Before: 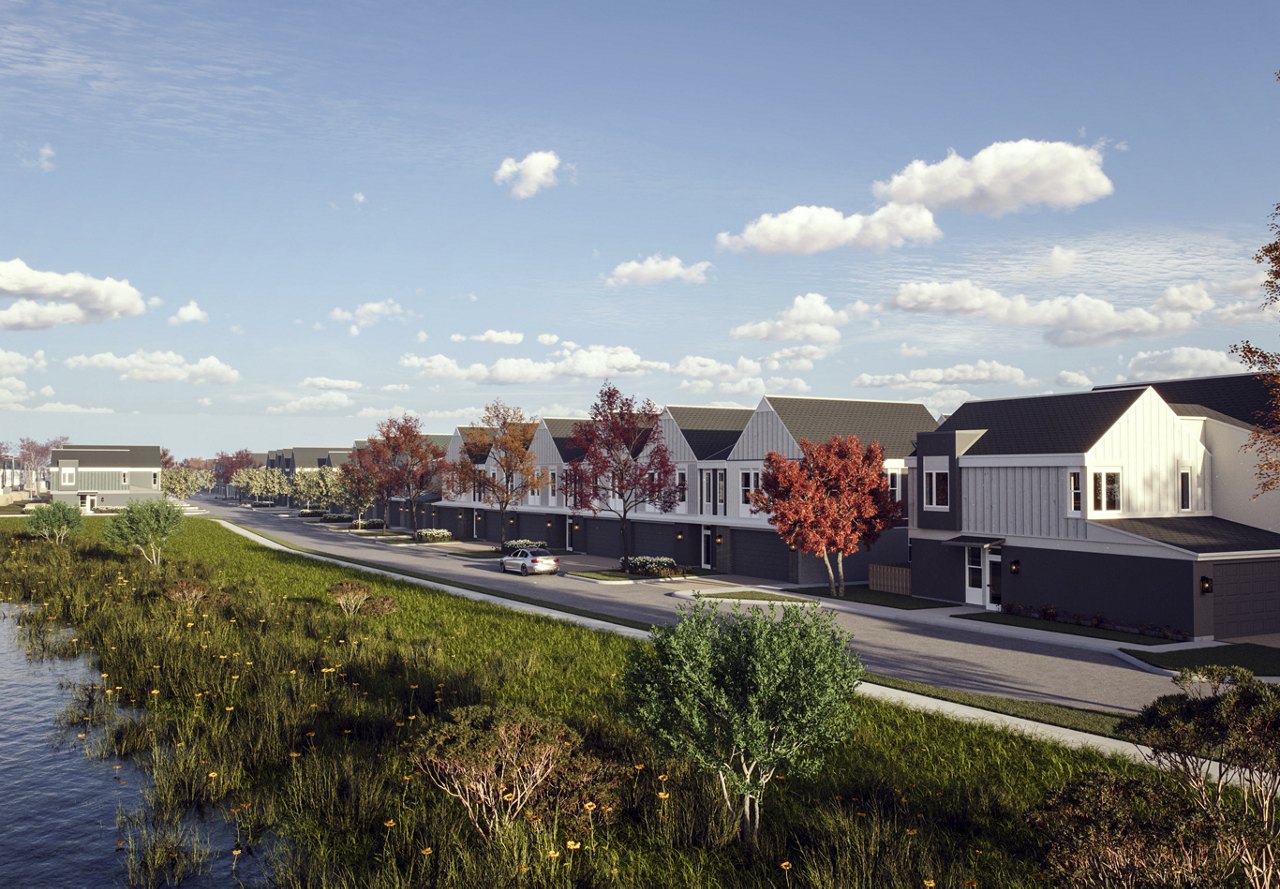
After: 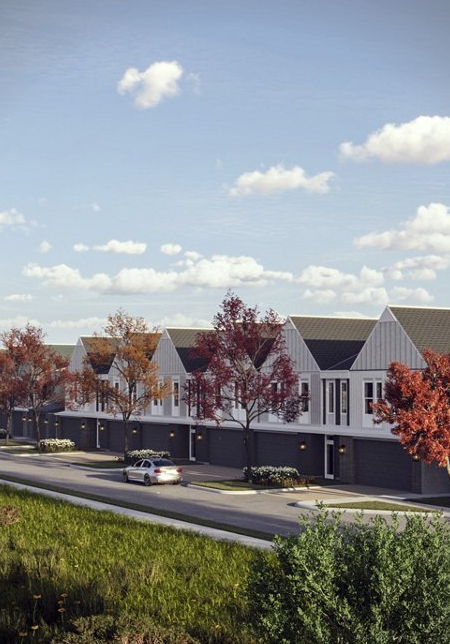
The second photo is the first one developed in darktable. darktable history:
crop and rotate: left 29.476%, top 10.214%, right 35.32%, bottom 17.333%
vignetting: fall-off start 91.19%
